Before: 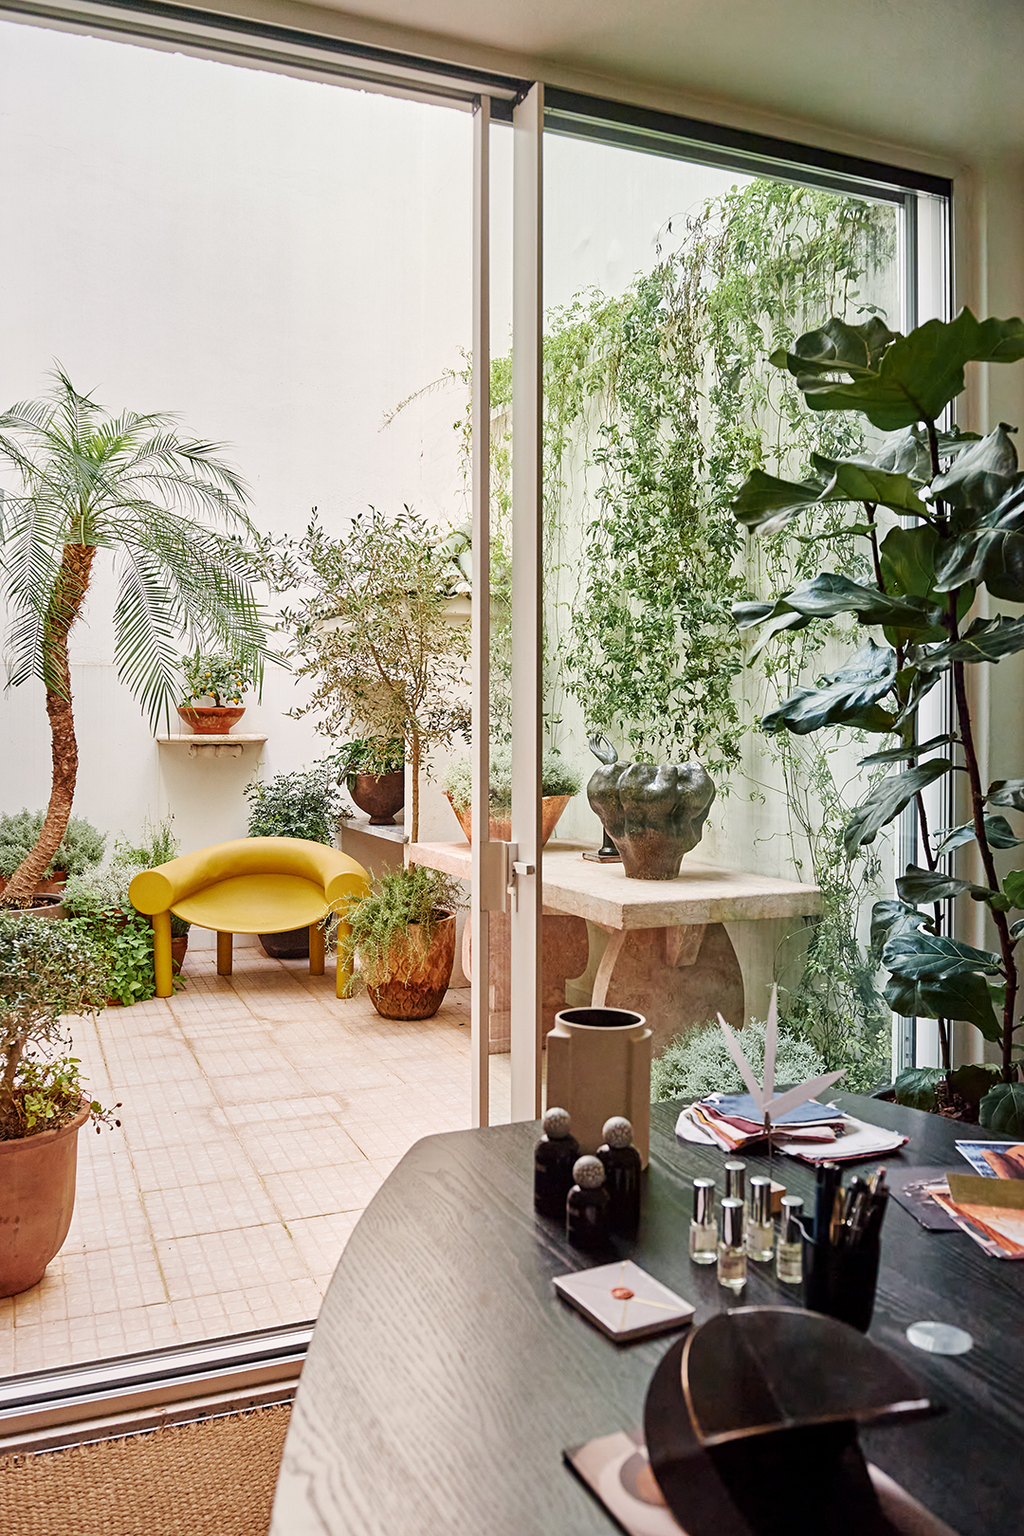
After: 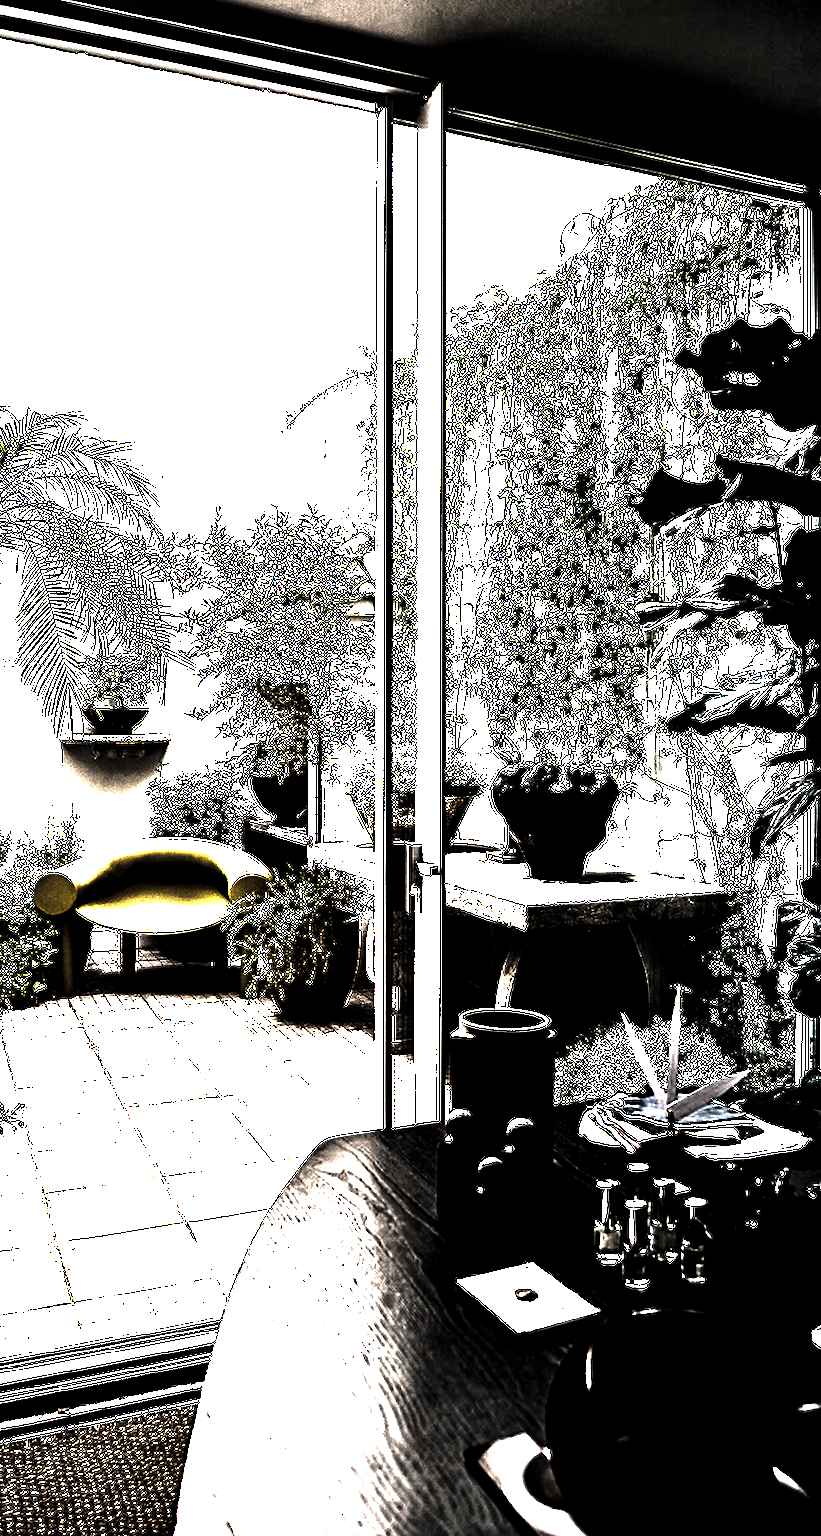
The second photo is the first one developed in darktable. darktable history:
crop and rotate: left 9.516%, right 10.259%
exposure: black level correction 0, exposure 1.2 EV, compensate highlight preservation false
levels: levels [0.721, 0.937, 0.997]
